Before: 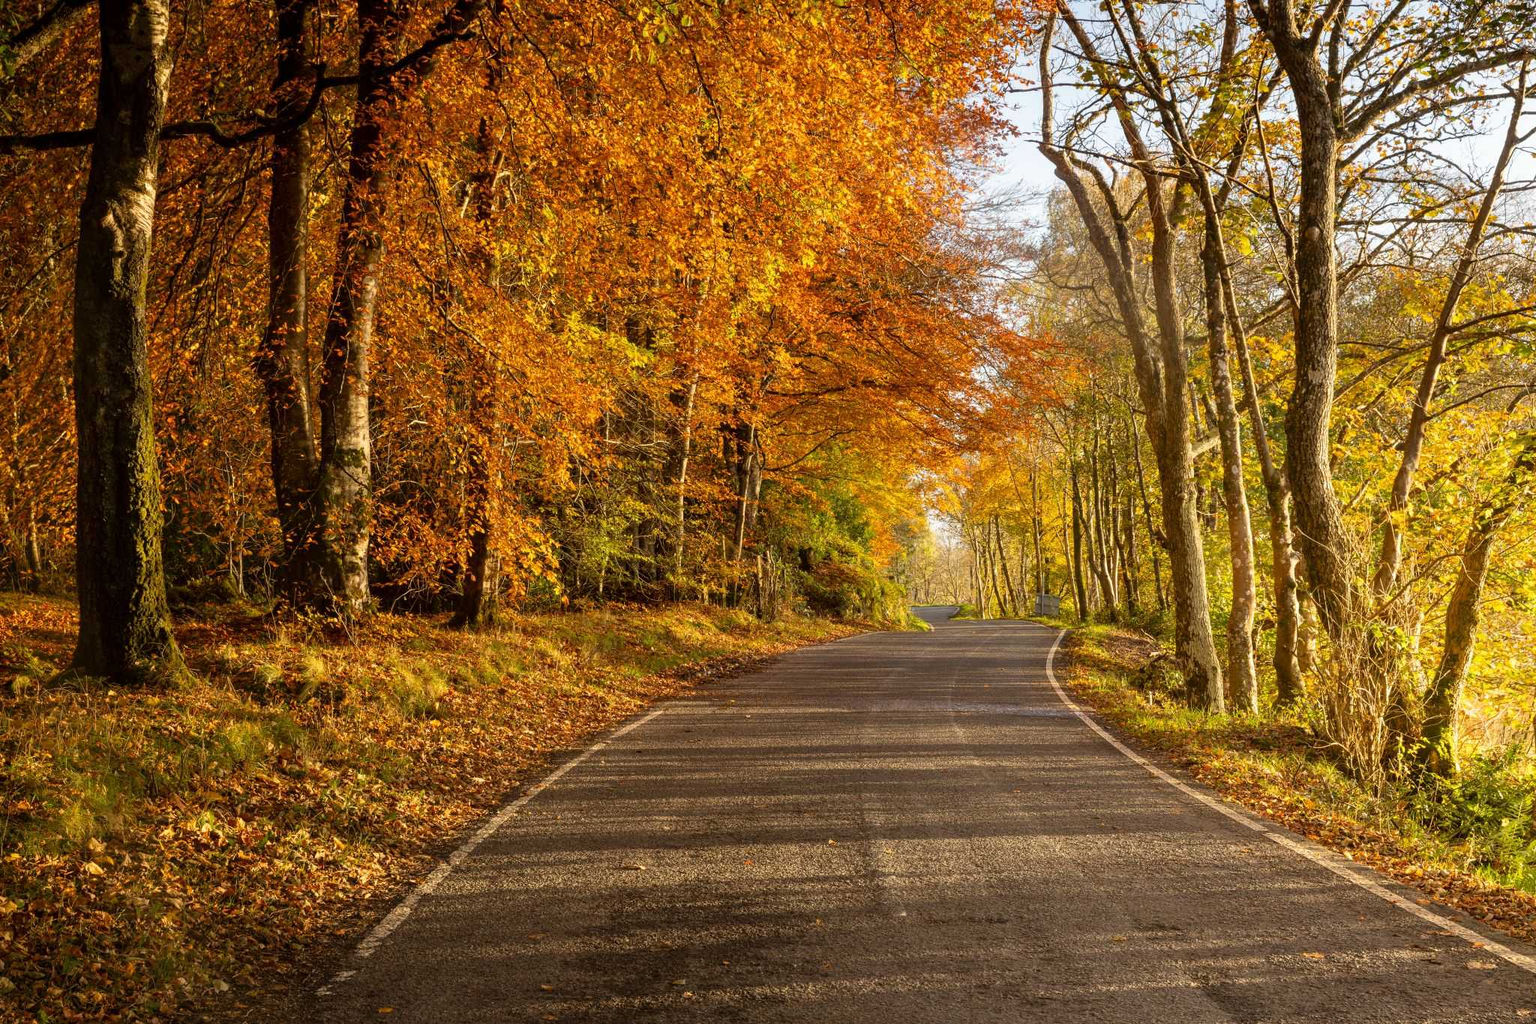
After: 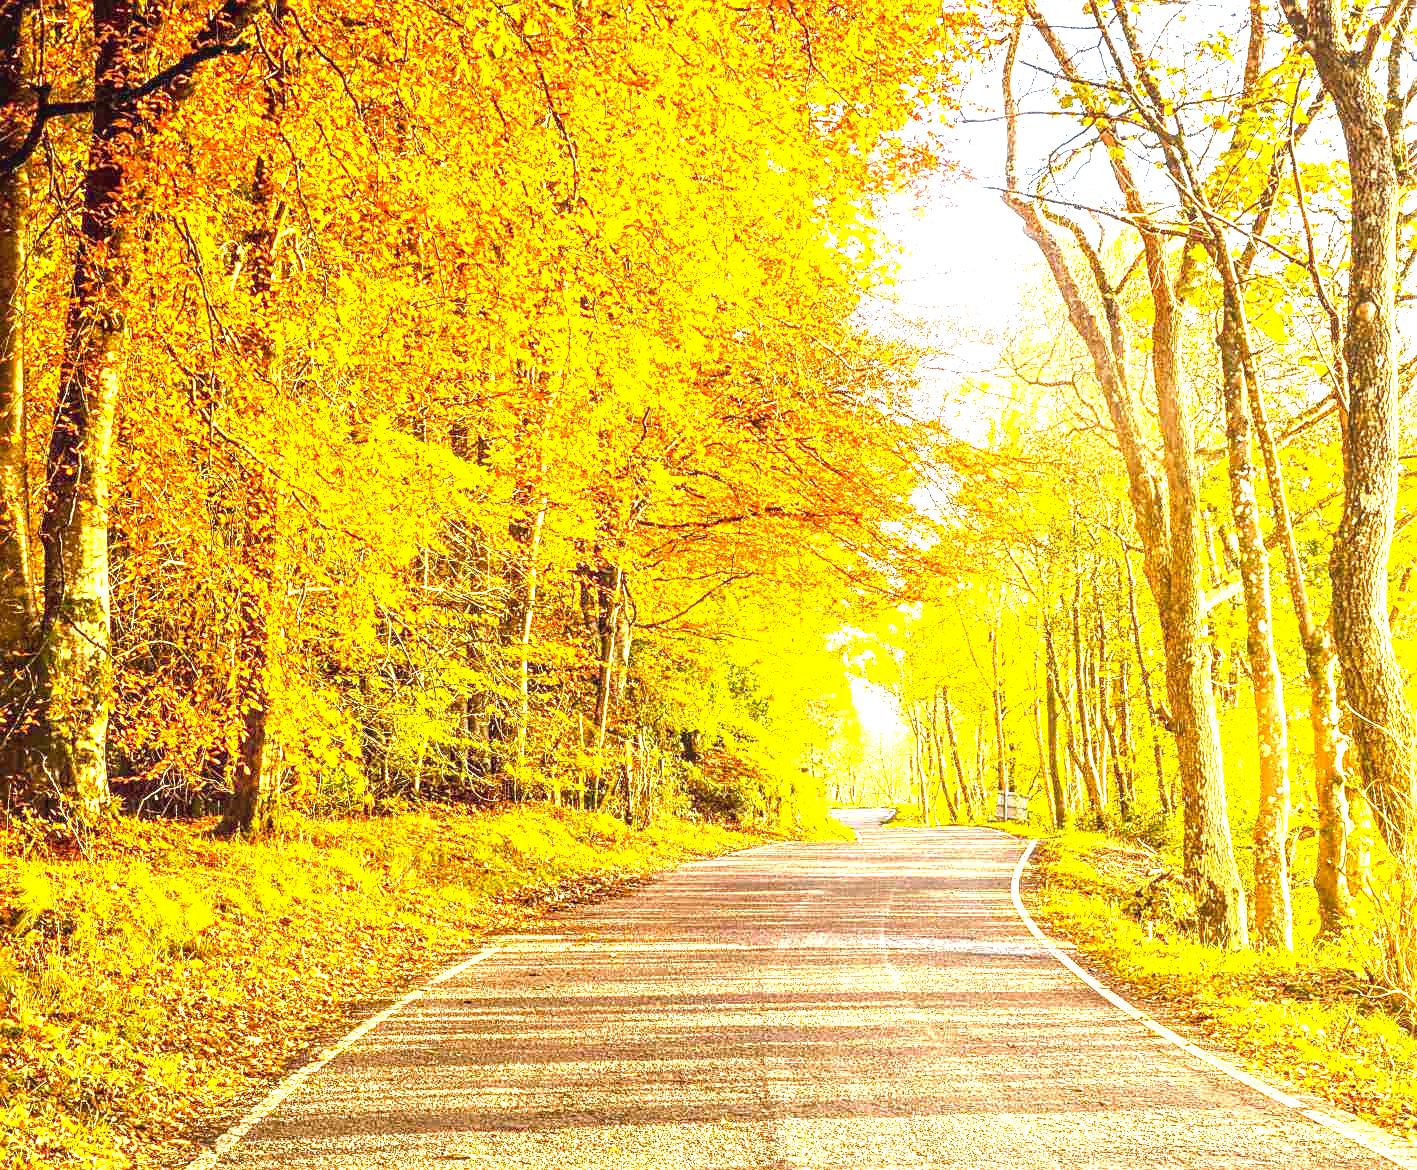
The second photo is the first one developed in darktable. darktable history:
exposure: exposure 2.006 EV, compensate highlight preservation false
local contrast: detail 130%
crop: left 18.758%, right 12.048%, bottom 14.259%
color balance rgb: linear chroma grading › global chroma 15.264%, perceptual saturation grading › global saturation -0.075%, perceptual brilliance grading › global brilliance 19.175%
sharpen: on, module defaults
